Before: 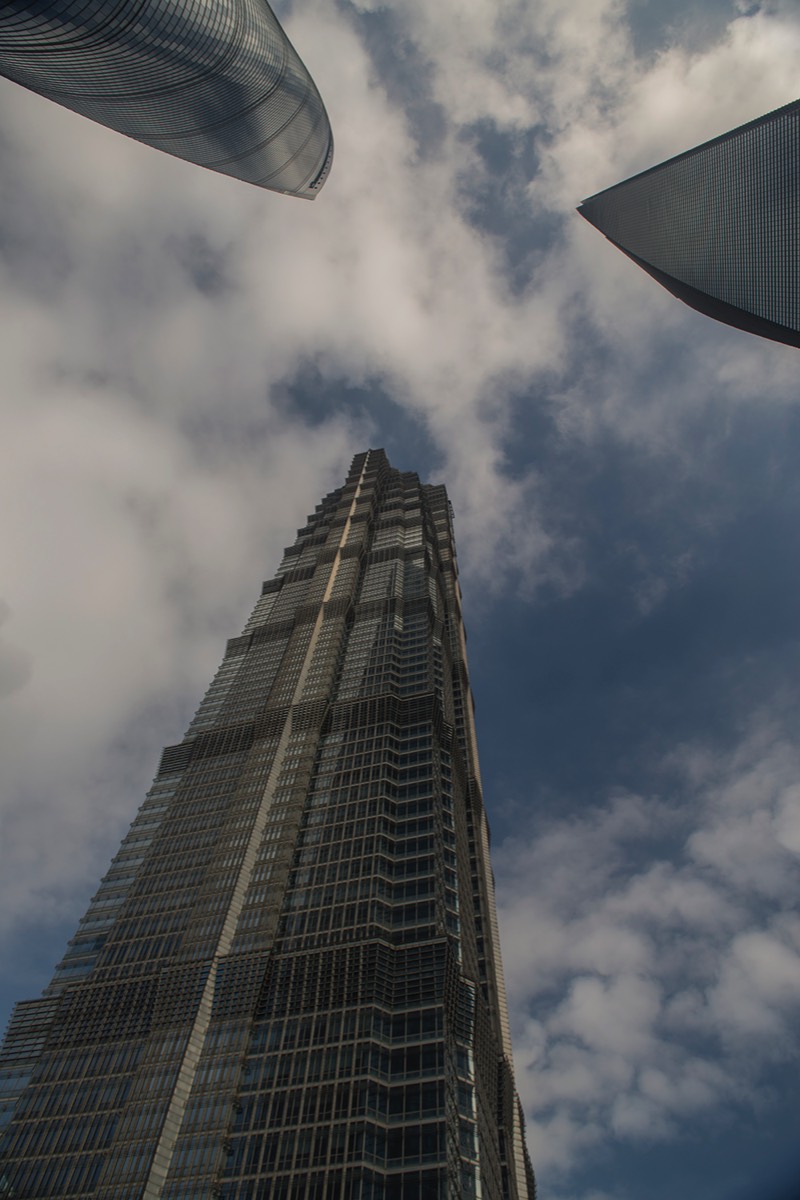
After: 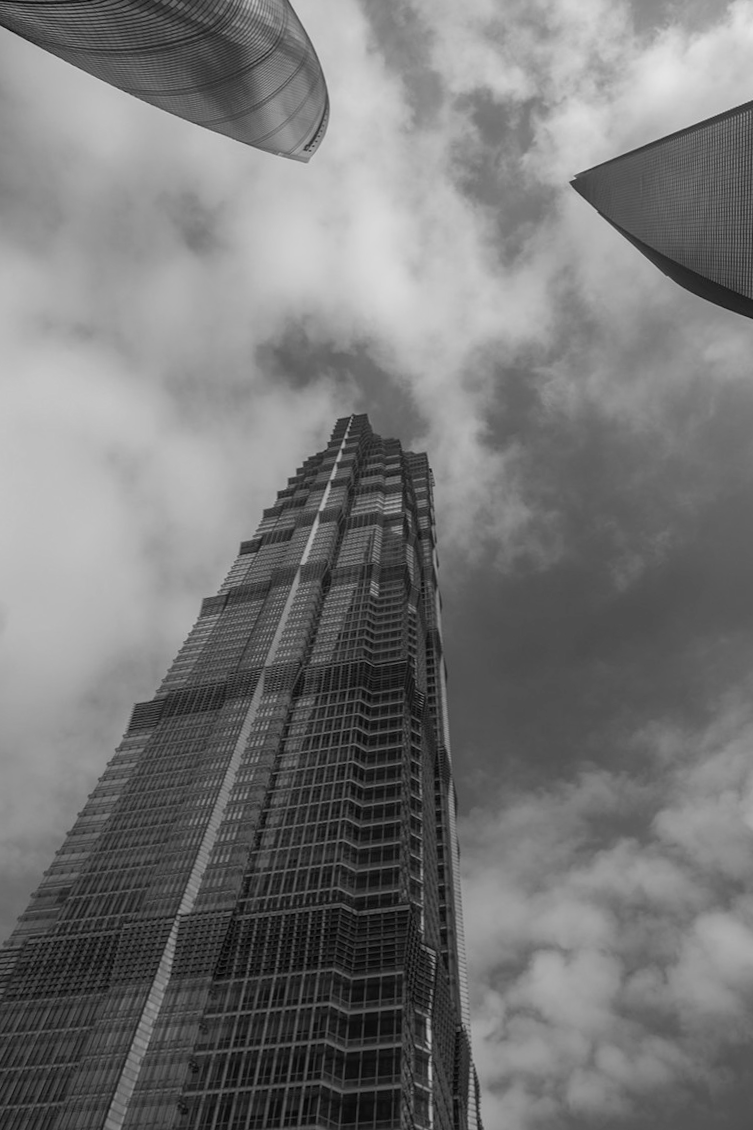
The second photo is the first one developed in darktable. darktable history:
color balance: lift [1, 1.001, 0.999, 1.001], gamma [1, 1.004, 1.007, 0.993], gain [1, 0.991, 0.987, 1.013], contrast 7.5%, contrast fulcrum 10%, output saturation 115%
crop and rotate: angle -2.38°
monochrome: on, module defaults
